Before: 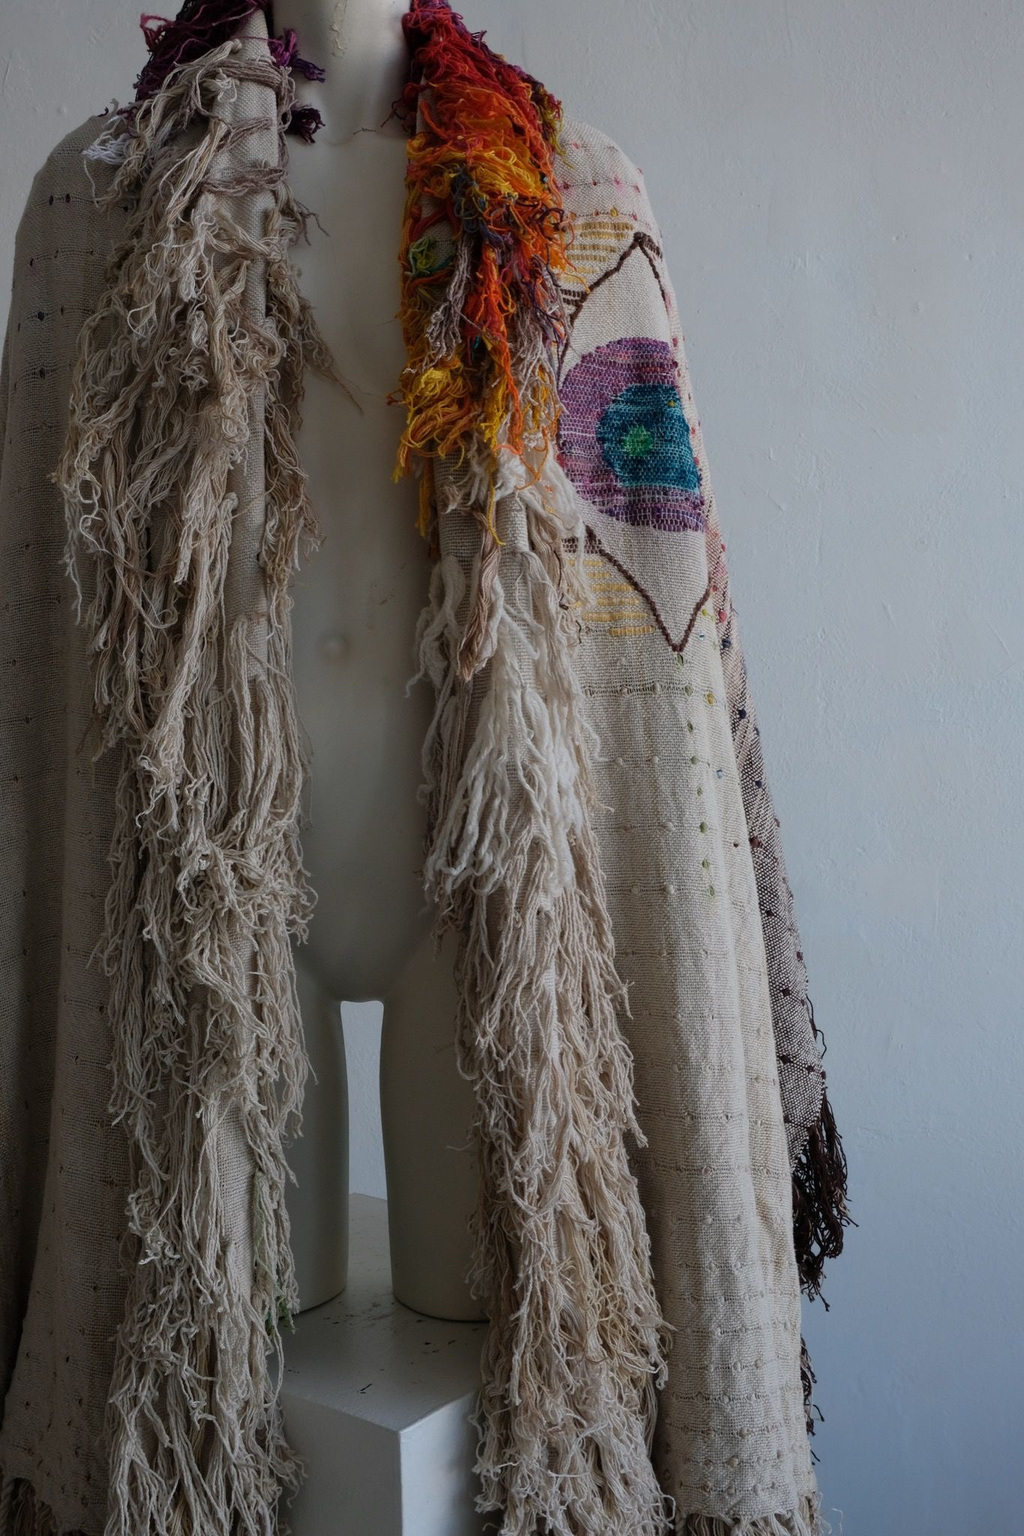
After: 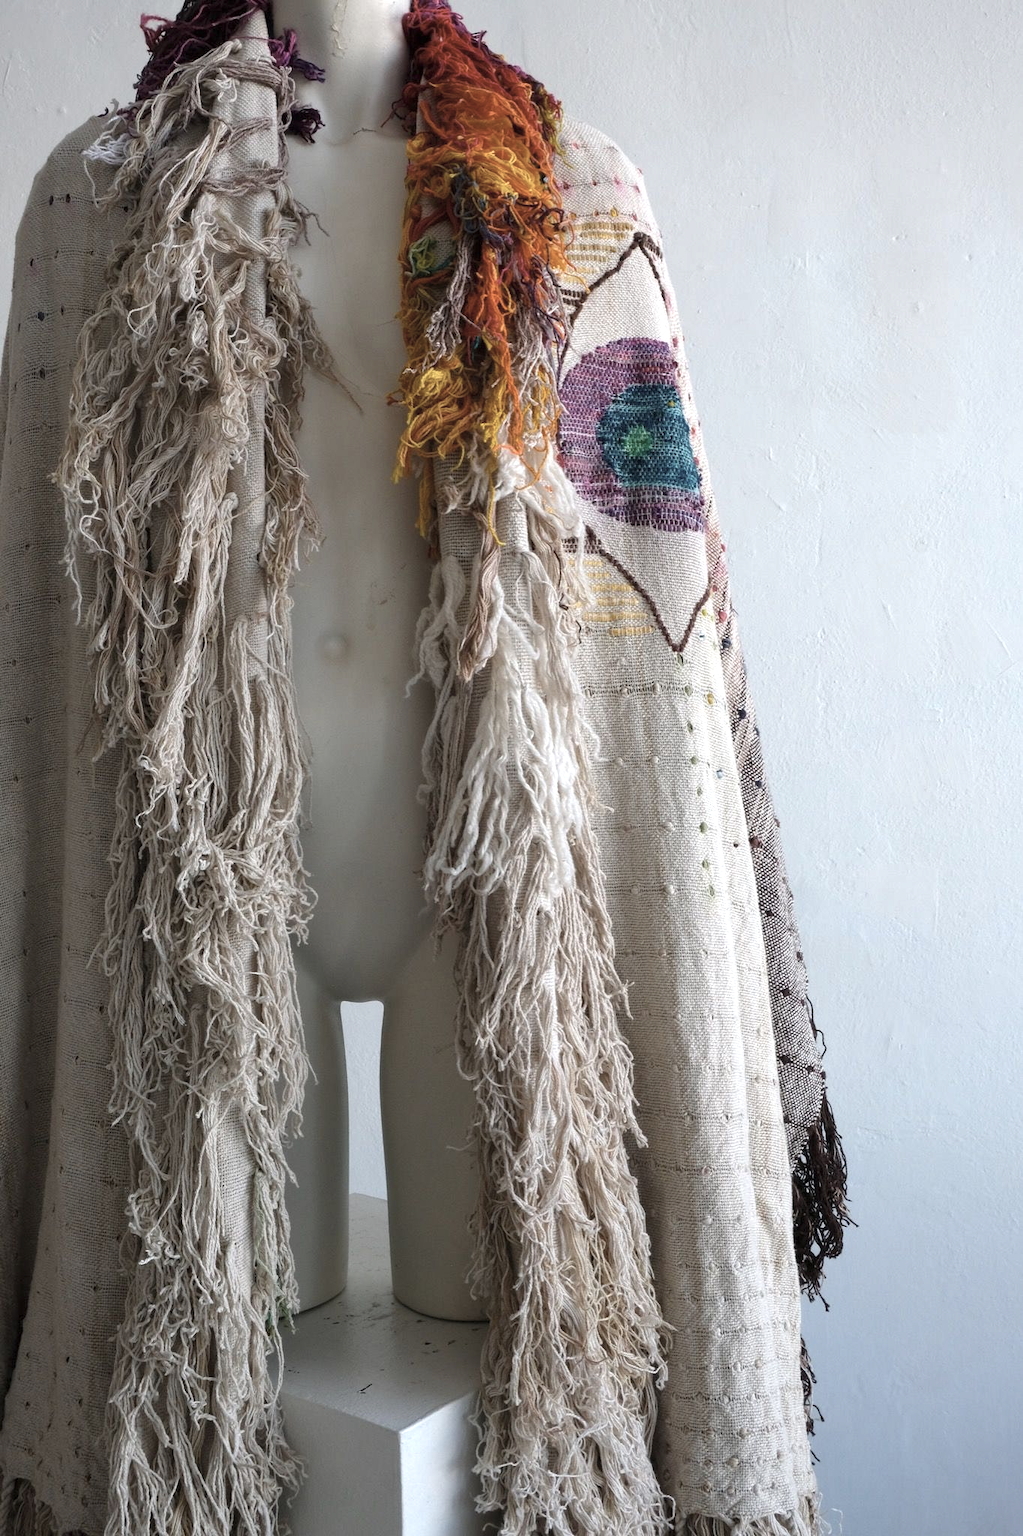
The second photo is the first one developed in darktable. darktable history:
exposure: exposure 1.15 EV, compensate highlight preservation false
color zones: curves: ch1 [(0, 0.292) (0.001, 0.292) (0.2, 0.264) (0.4, 0.248) (0.6, 0.248) (0.8, 0.264) (0.999, 0.292) (1, 0.292)]
color balance rgb: perceptual saturation grading › global saturation 20%, global vibrance 20%
shadows and highlights: shadows 25, highlights -25
